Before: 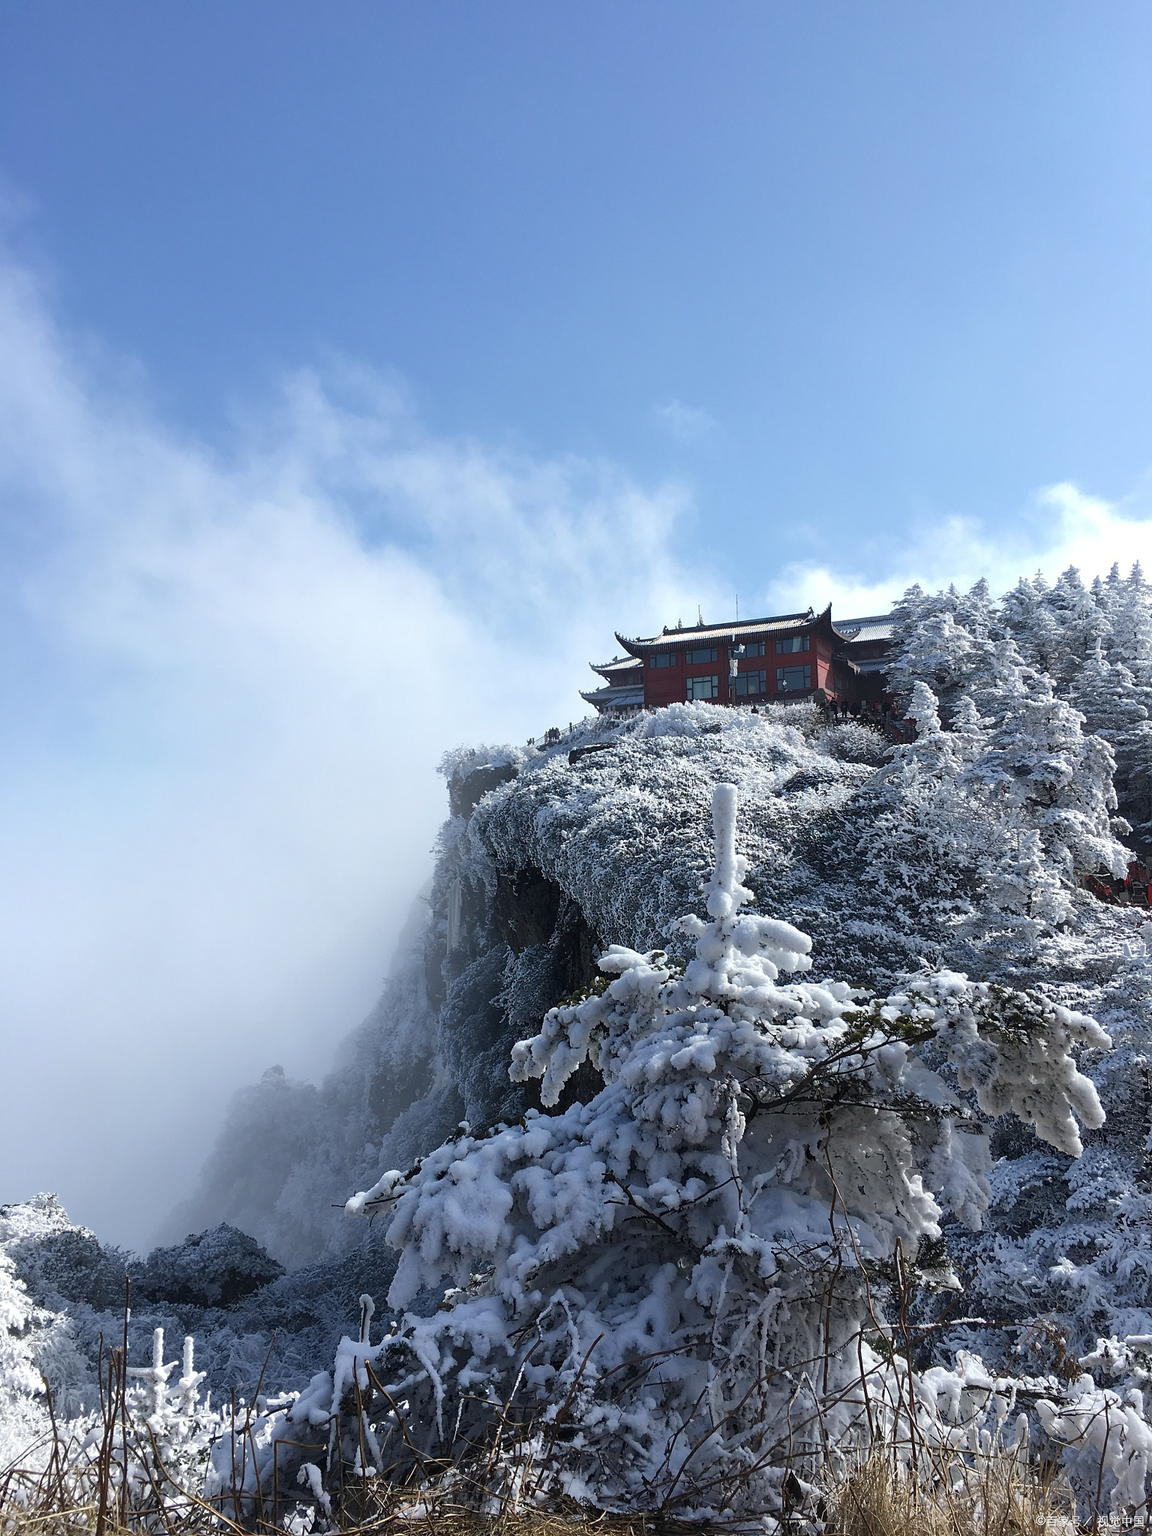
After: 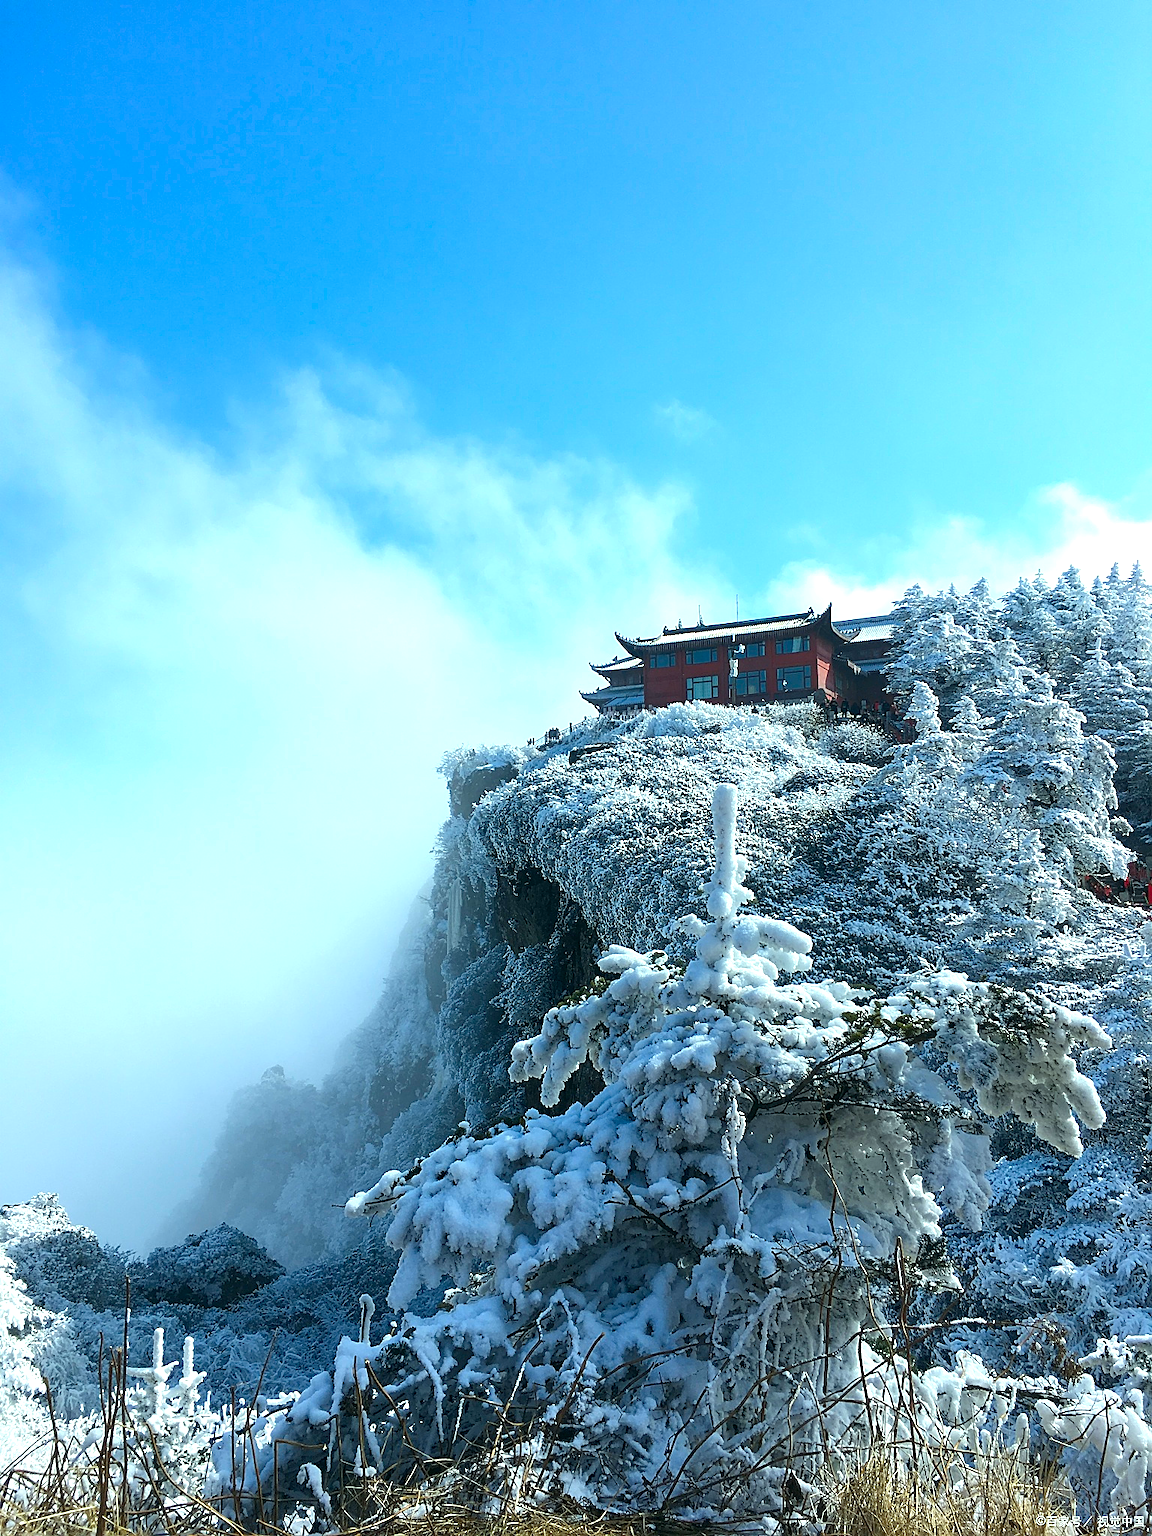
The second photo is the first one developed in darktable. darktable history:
exposure: exposure 0.492 EV, compensate exposure bias true, compensate highlight preservation false
sharpen: on, module defaults
color correction: highlights a* -7.56, highlights b* 1.22, shadows a* -3.76, saturation 1.44
